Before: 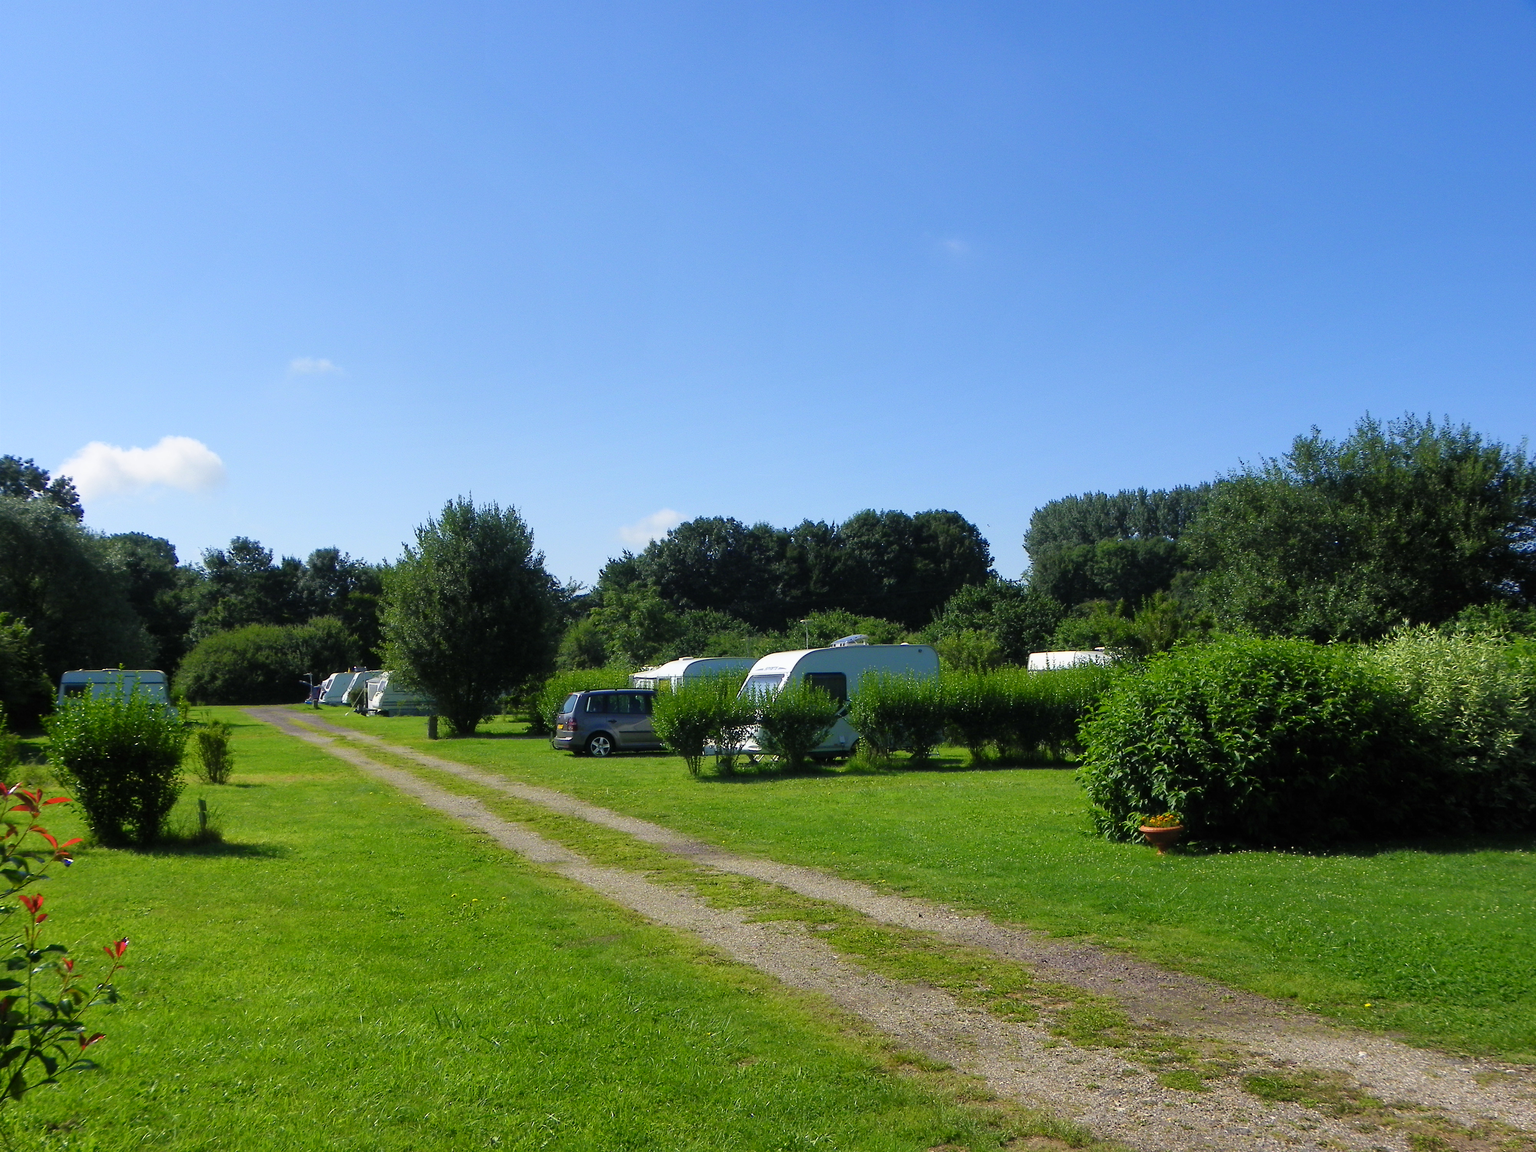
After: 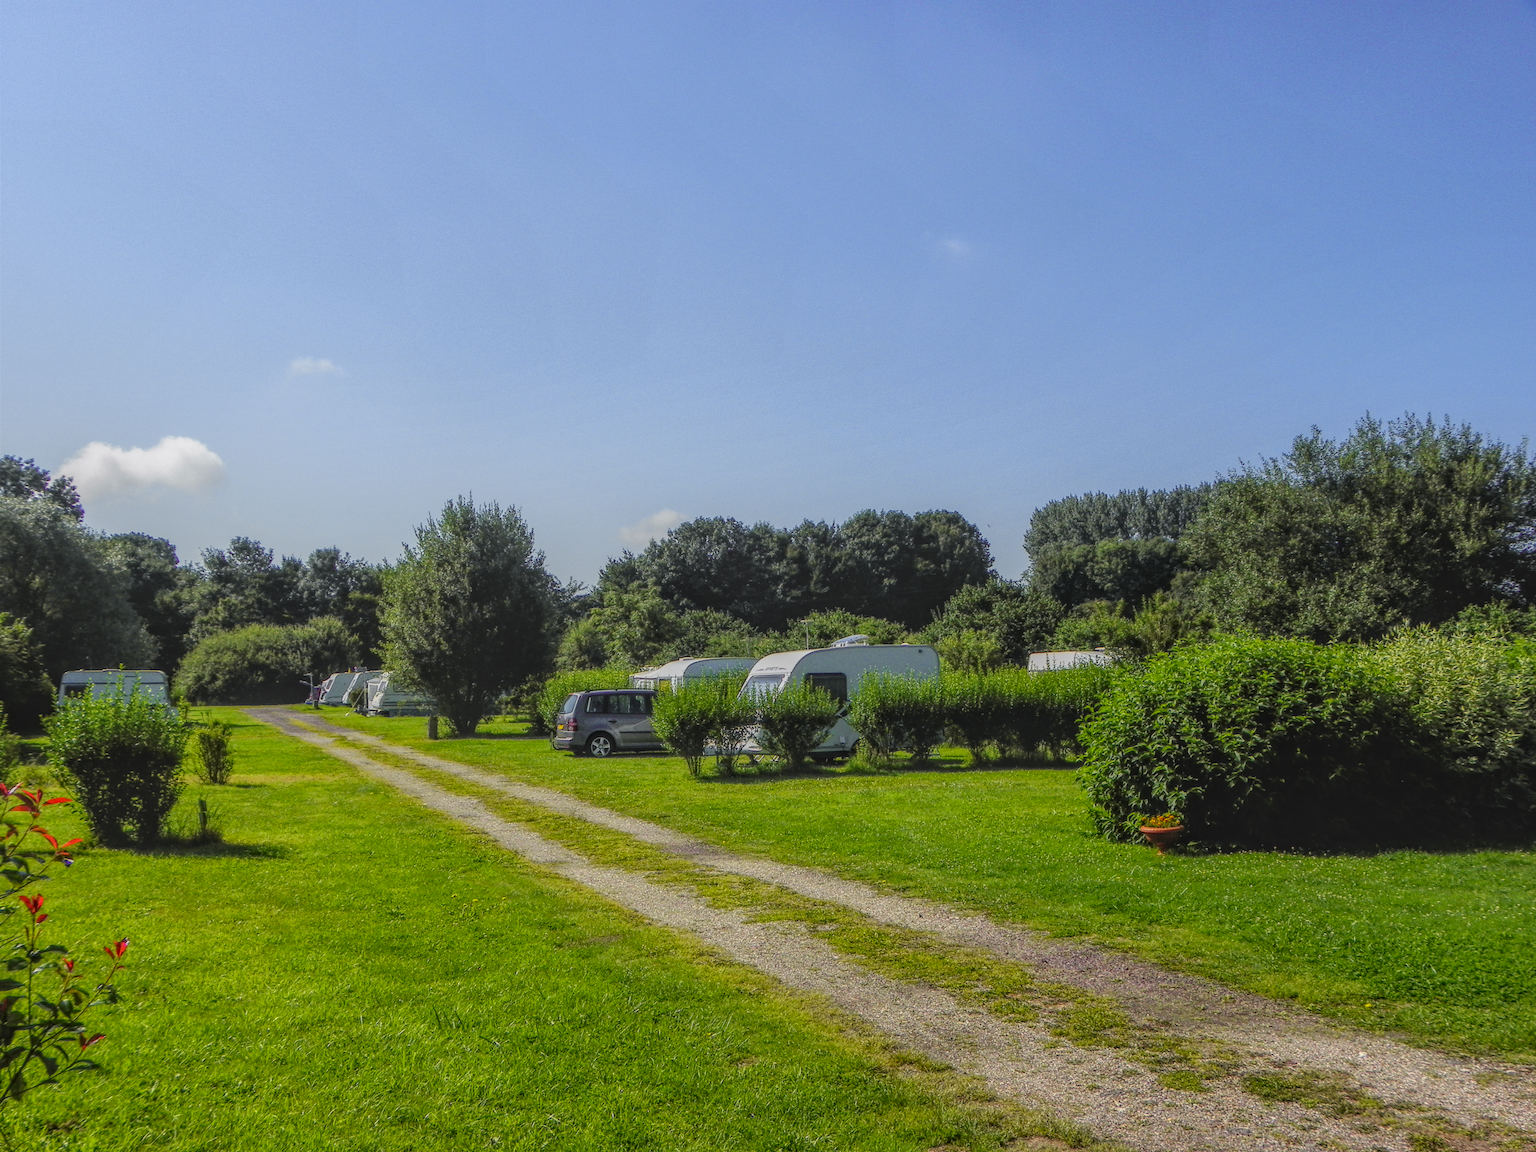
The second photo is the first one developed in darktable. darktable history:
local contrast: highlights 20%, shadows 29%, detail 201%, midtone range 0.2
tone curve: curves: ch0 [(0, 0.013) (0.036, 0.035) (0.274, 0.288) (0.504, 0.536) (0.844, 0.84) (1, 0.97)]; ch1 [(0, 0) (0.389, 0.403) (0.462, 0.48) (0.499, 0.5) (0.522, 0.534) (0.567, 0.588) (0.626, 0.645) (0.749, 0.781) (1, 1)]; ch2 [(0, 0) (0.457, 0.486) (0.5, 0.501) (0.533, 0.539) (0.599, 0.6) (0.704, 0.732) (1, 1)], color space Lab, independent channels, preserve colors none
